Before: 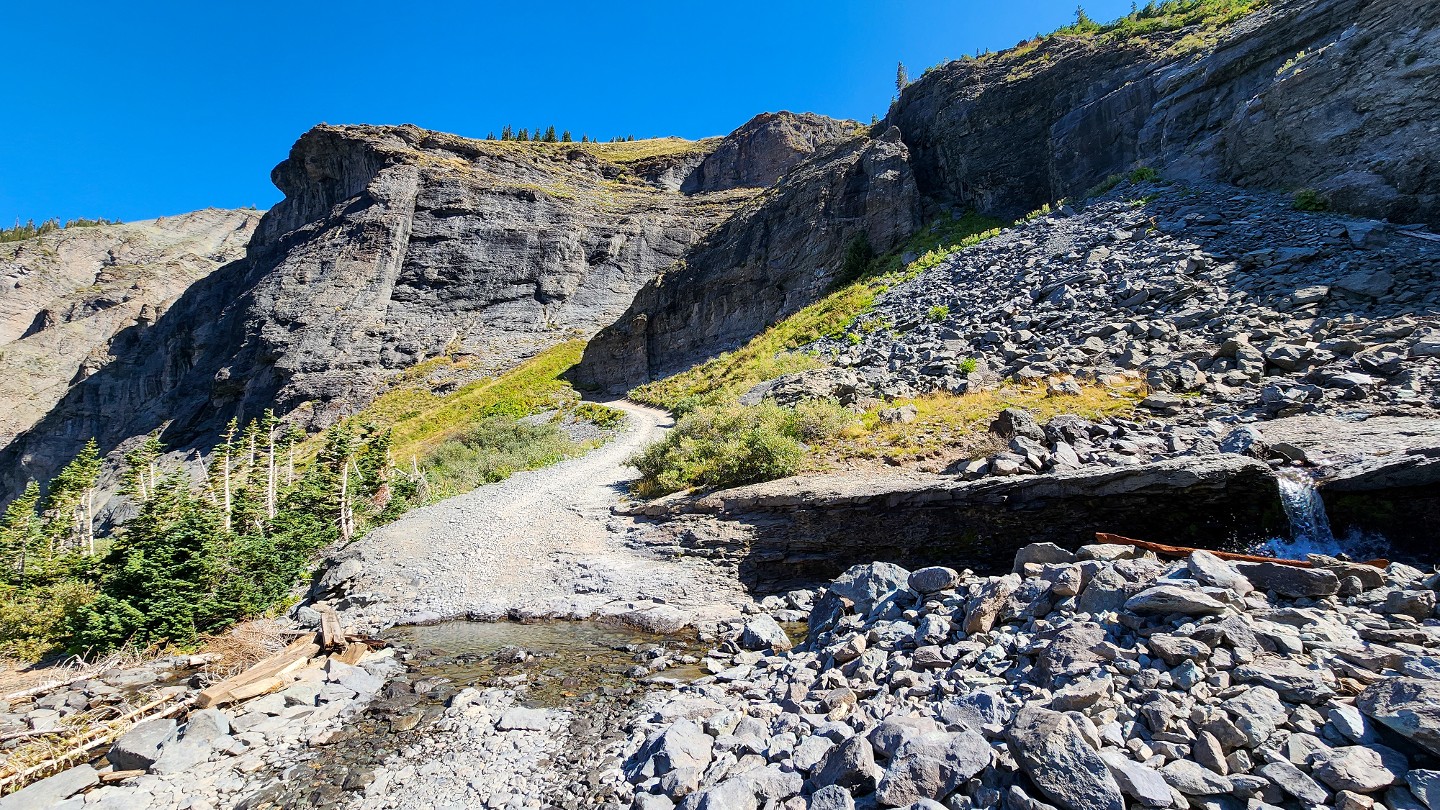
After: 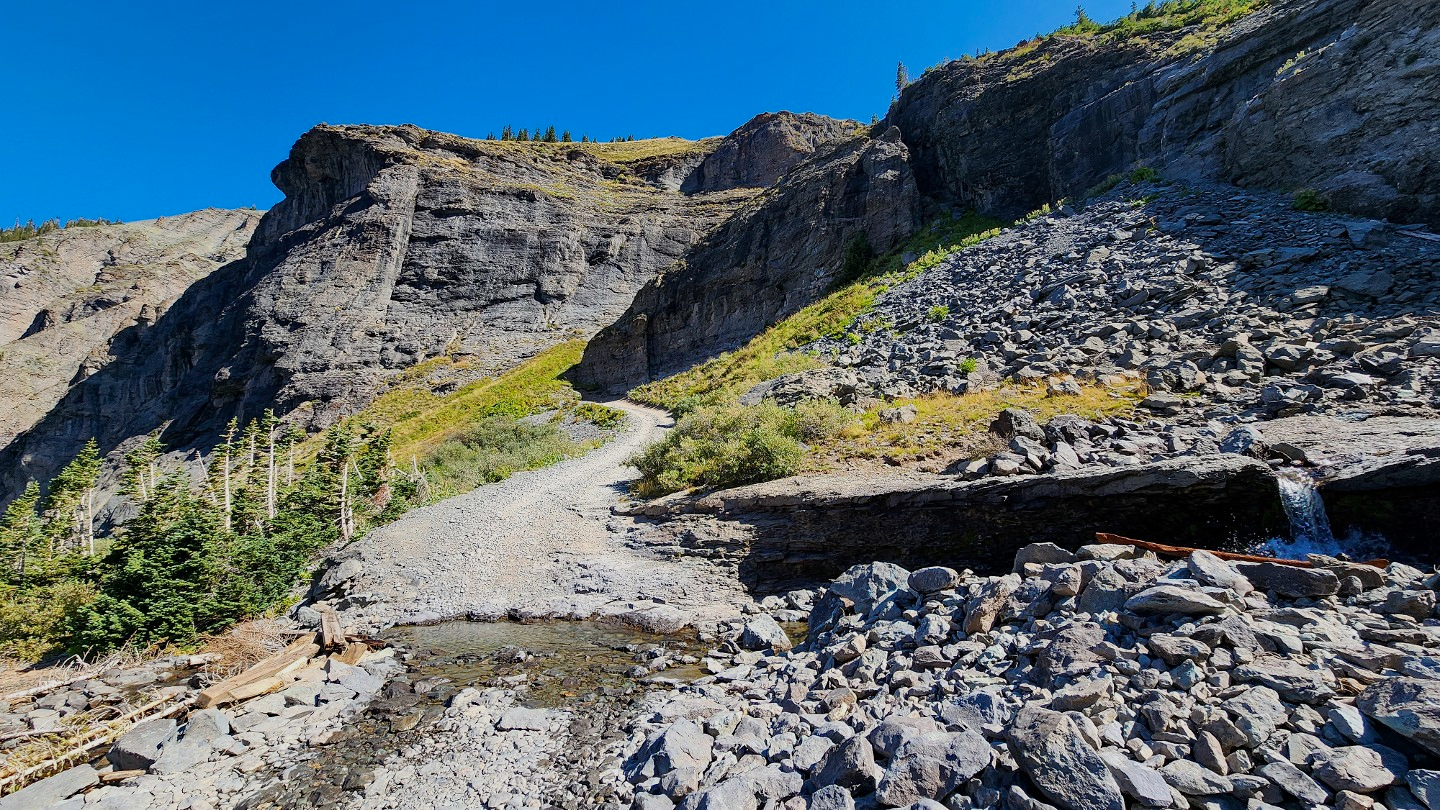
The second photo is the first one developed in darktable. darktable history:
haze removal: adaptive false
exposure: exposure -0.358 EV, compensate exposure bias true, compensate highlight preservation false
